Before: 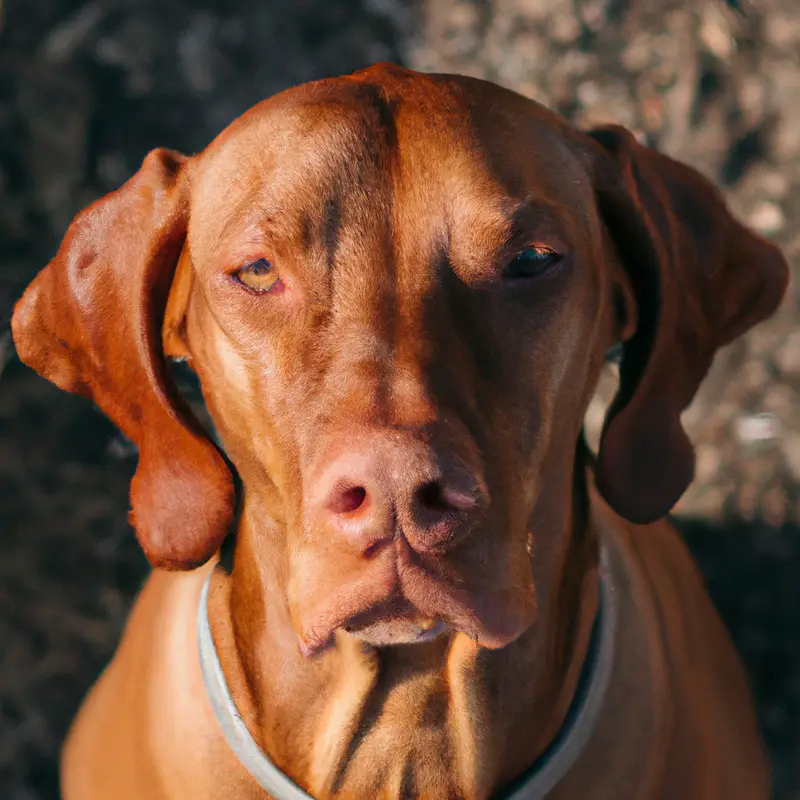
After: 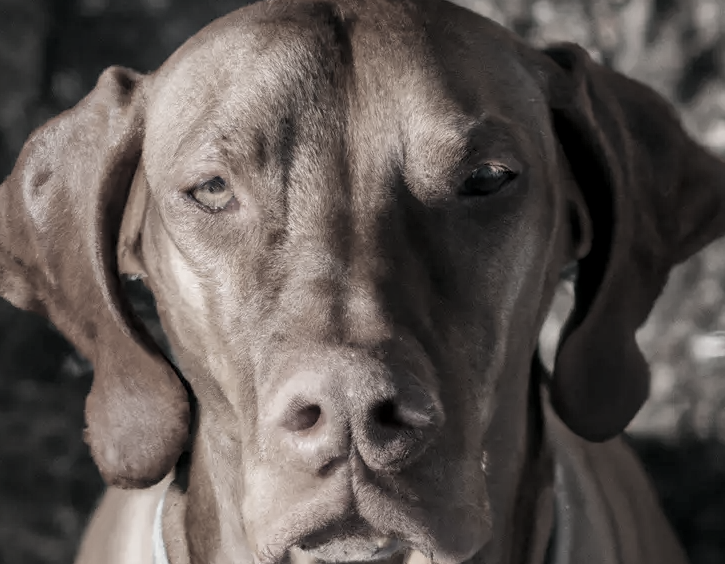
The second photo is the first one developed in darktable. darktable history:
local contrast: on, module defaults
crop: left 5.673%, top 10.289%, right 3.694%, bottom 19.175%
color correction: highlights b* 0.056, saturation 0.172
